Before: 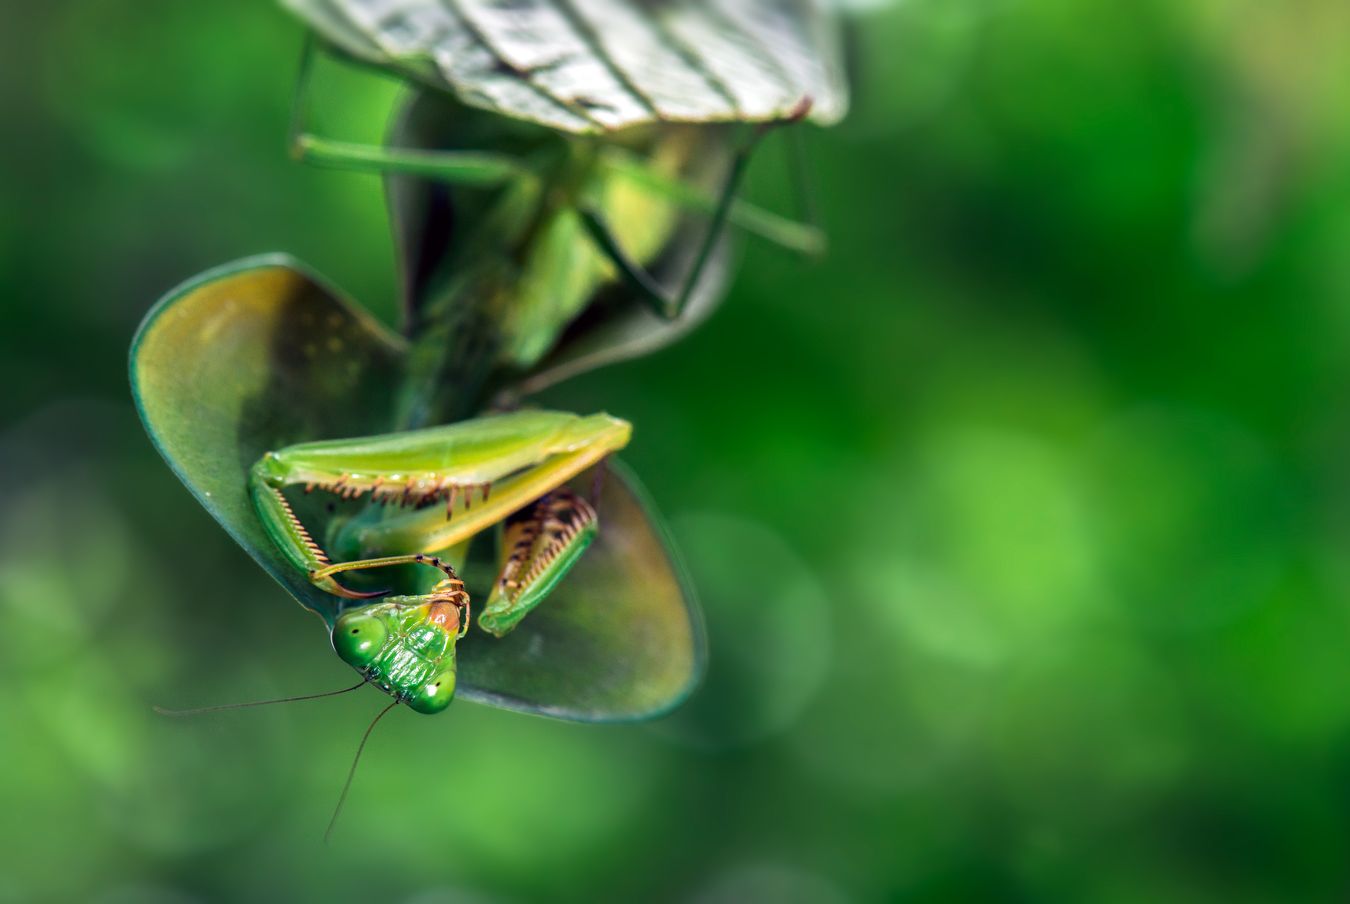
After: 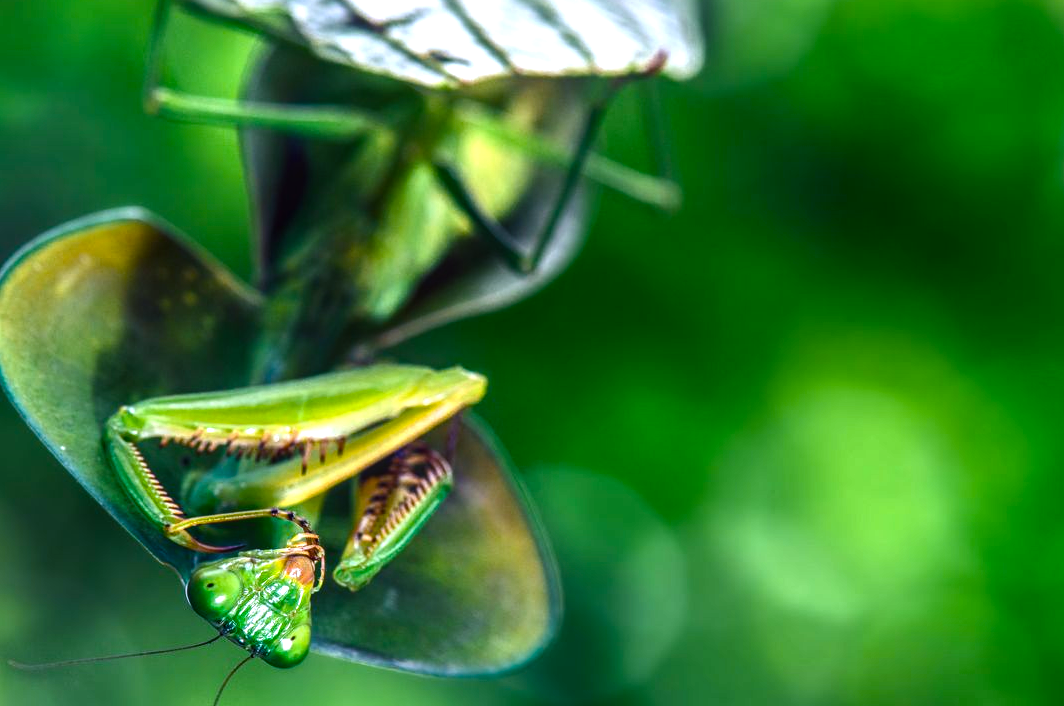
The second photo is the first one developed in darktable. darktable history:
white balance: red 0.948, green 1.02, blue 1.176
crop and rotate: left 10.77%, top 5.1%, right 10.41%, bottom 16.76%
local contrast: on, module defaults
color balance rgb: shadows lift › chroma 1%, shadows lift › hue 217.2°, power › hue 310.8°, highlights gain › chroma 1%, highlights gain › hue 54°, global offset › luminance 0.5%, global offset › hue 171.6°, perceptual saturation grading › global saturation 14.09%, perceptual saturation grading › highlights -25%, perceptual saturation grading › shadows 30%, perceptual brilliance grading › highlights 13.42%, perceptual brilliance grading › mid-tones 8.05%, perceptual brilliance grading › shadows -17.45%, global vibrance 25%
